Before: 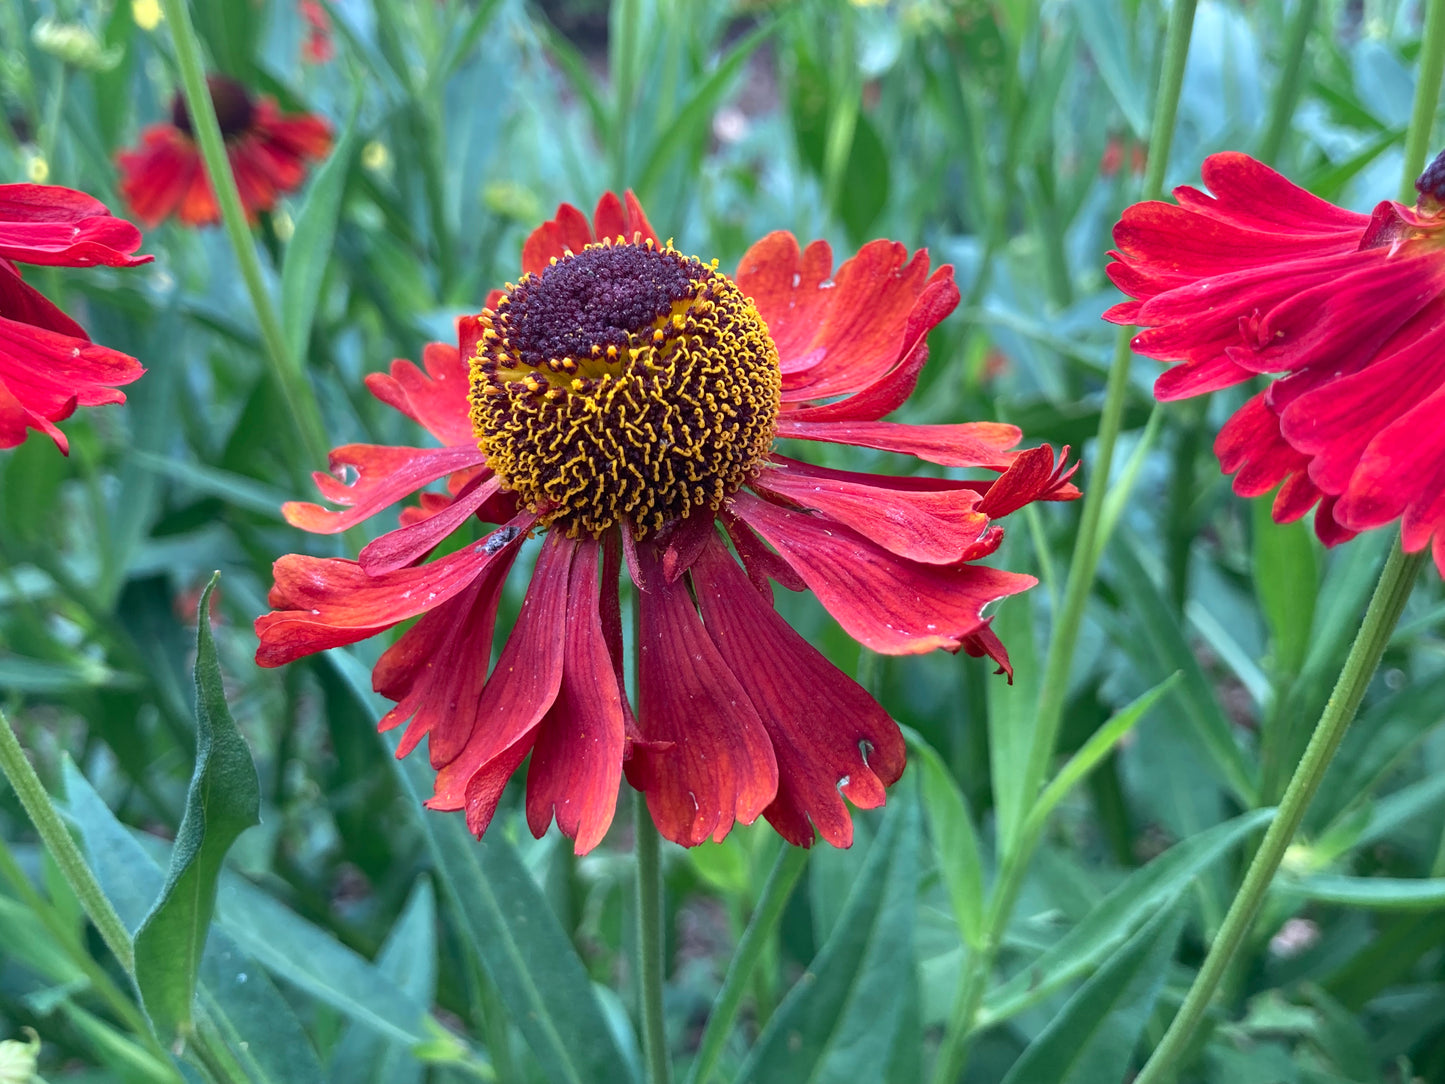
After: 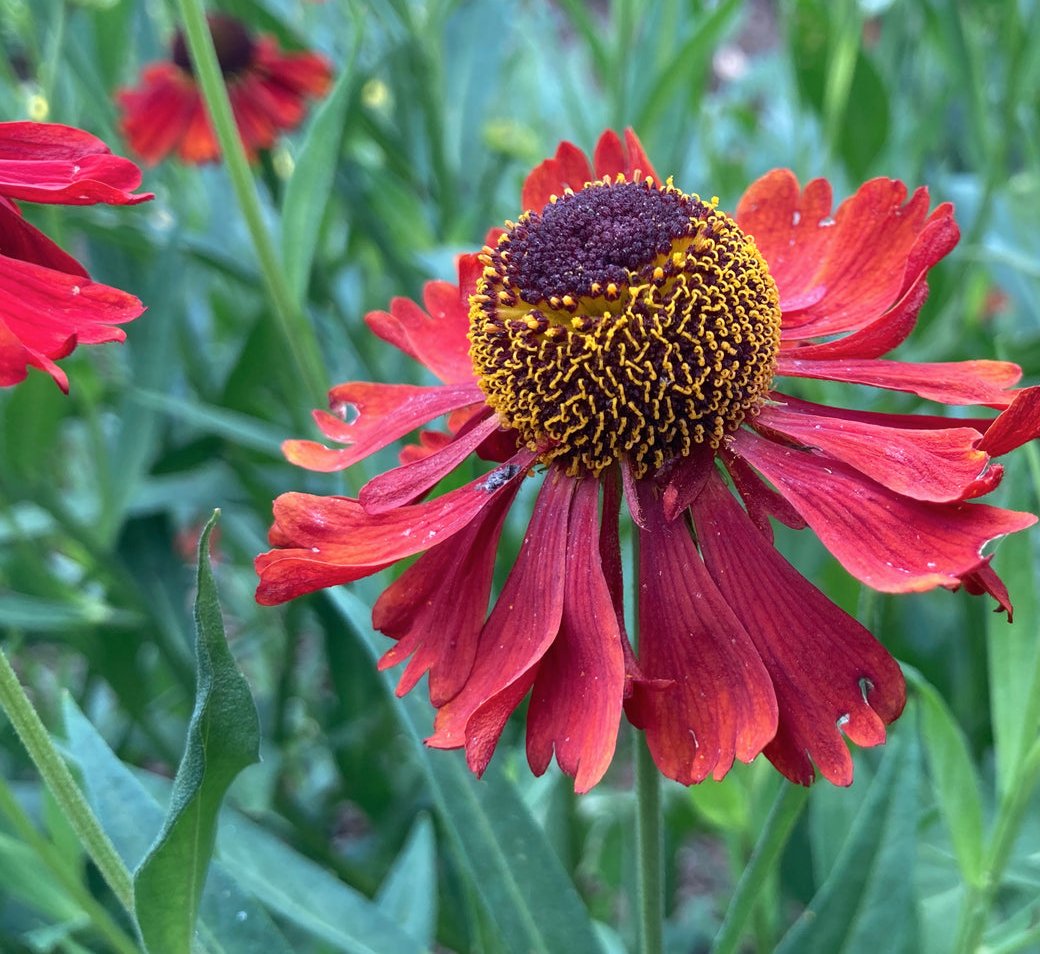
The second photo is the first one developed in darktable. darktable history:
contrast brightness saturation: saturation -0.04
crop: top 5.803%, right 27.864%, bottom 5.804%
